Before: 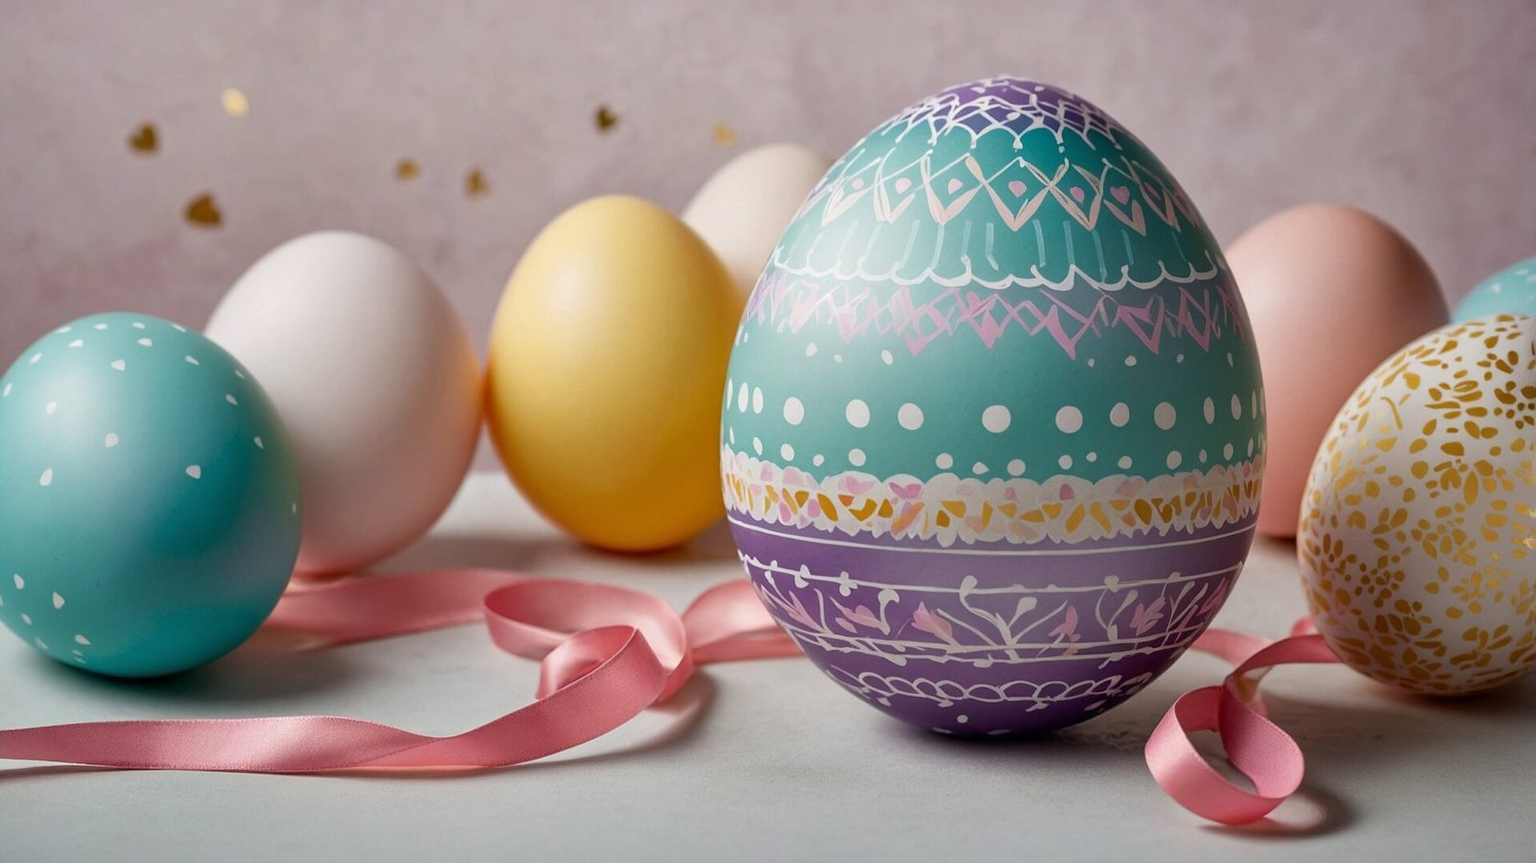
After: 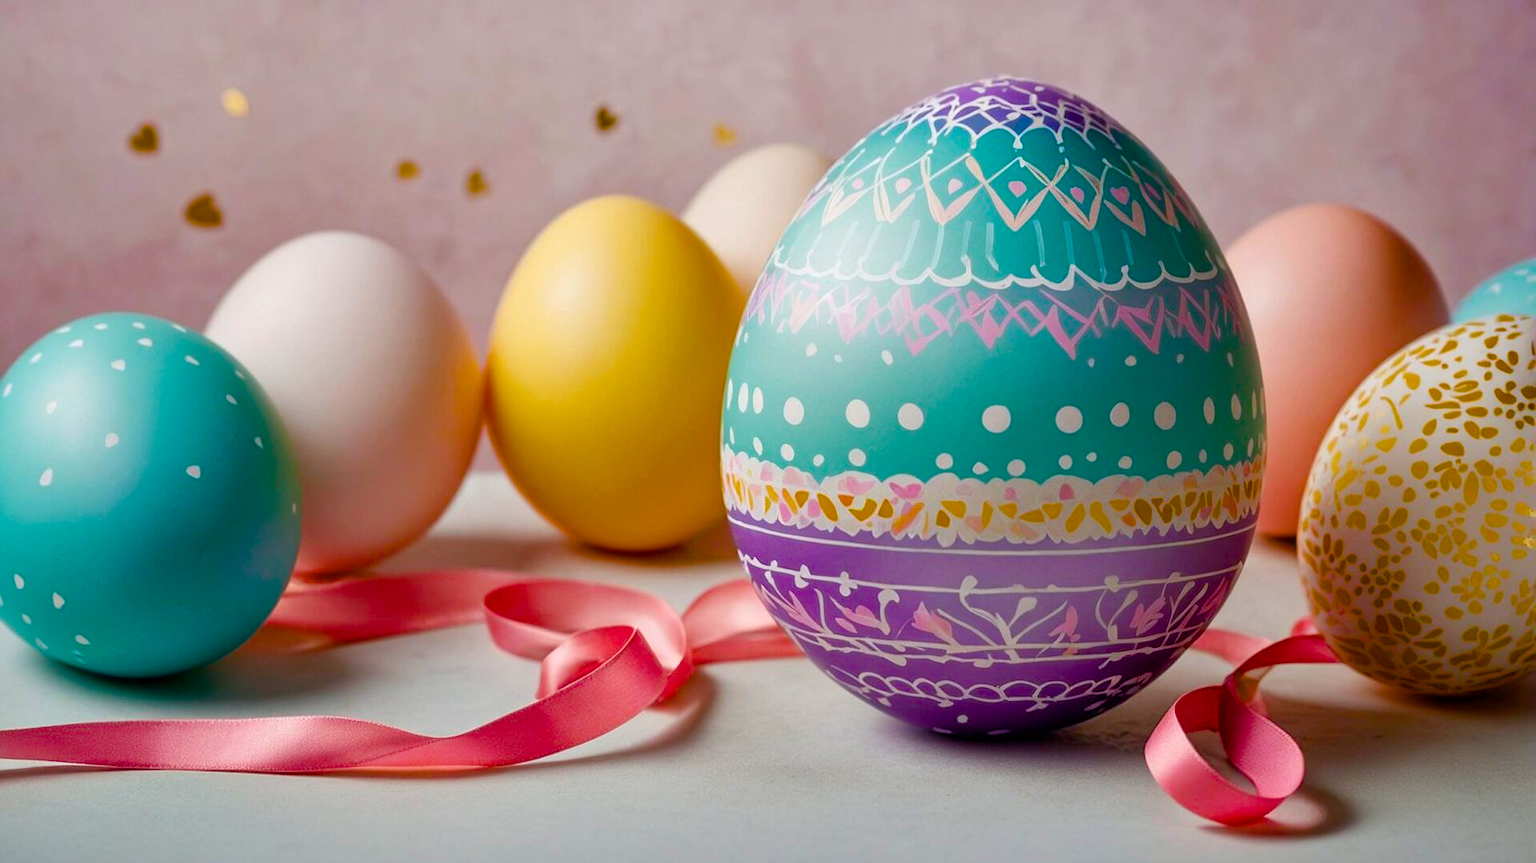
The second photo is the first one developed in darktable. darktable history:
color balance rgb: linear chroma grading › global chroma 19.606%, perceptual saturation grading › global saturation 20%, perceptual saturation grading › highlights -25.902%, perceptual saturation grading › shadows 50.068%, global vibrance 40.853%
